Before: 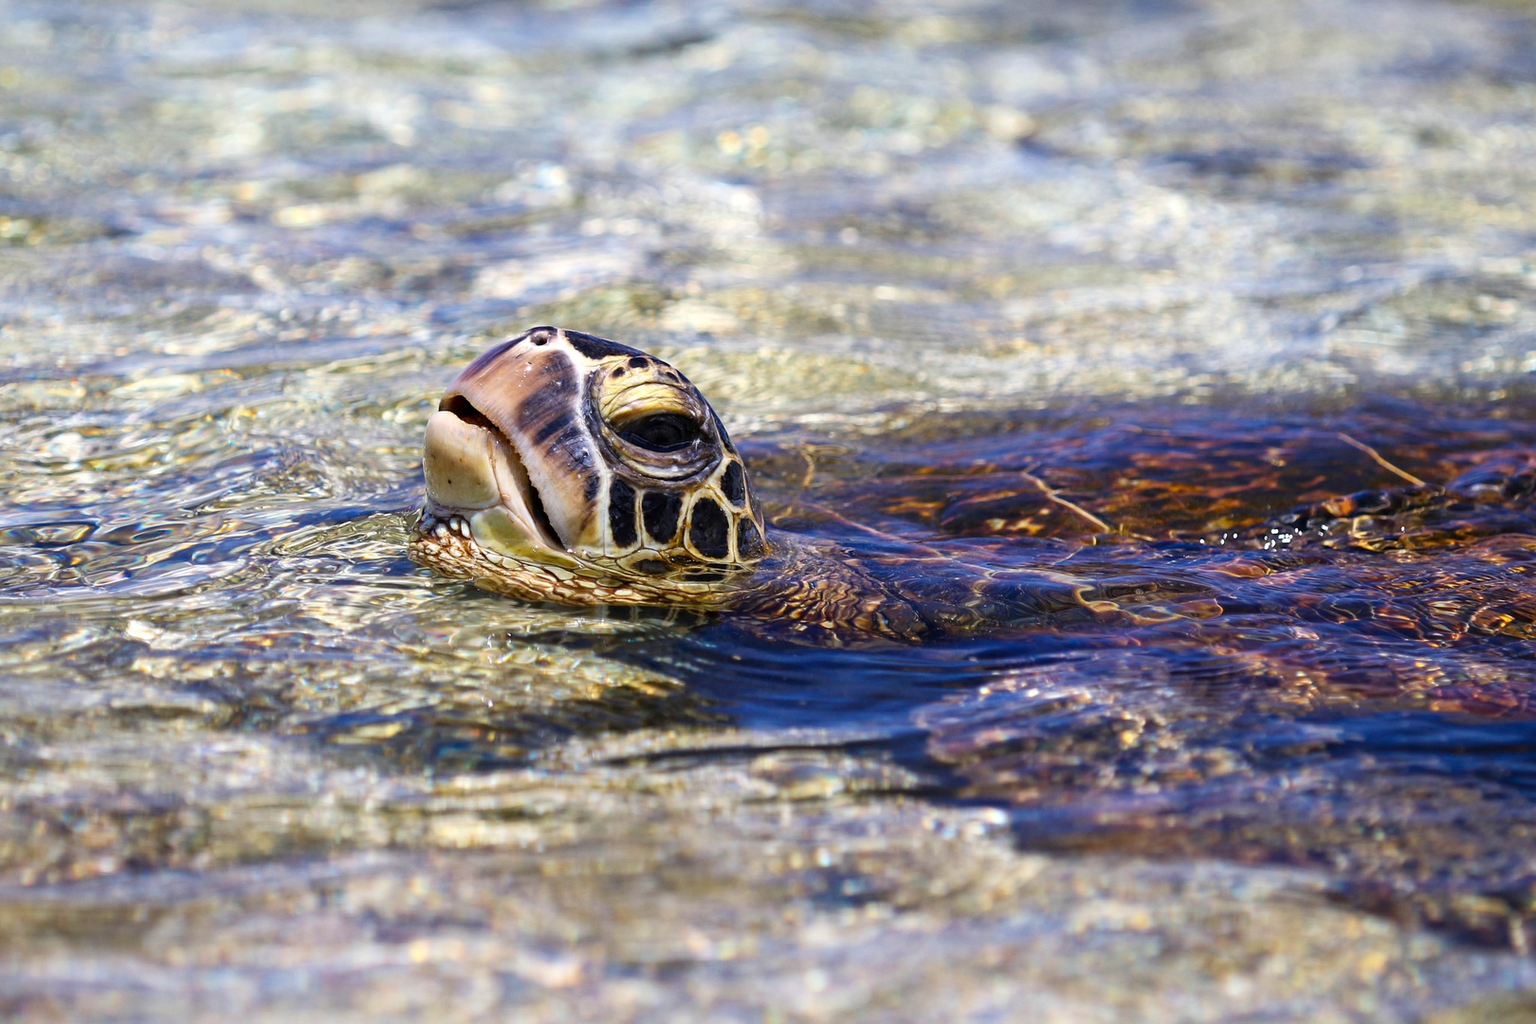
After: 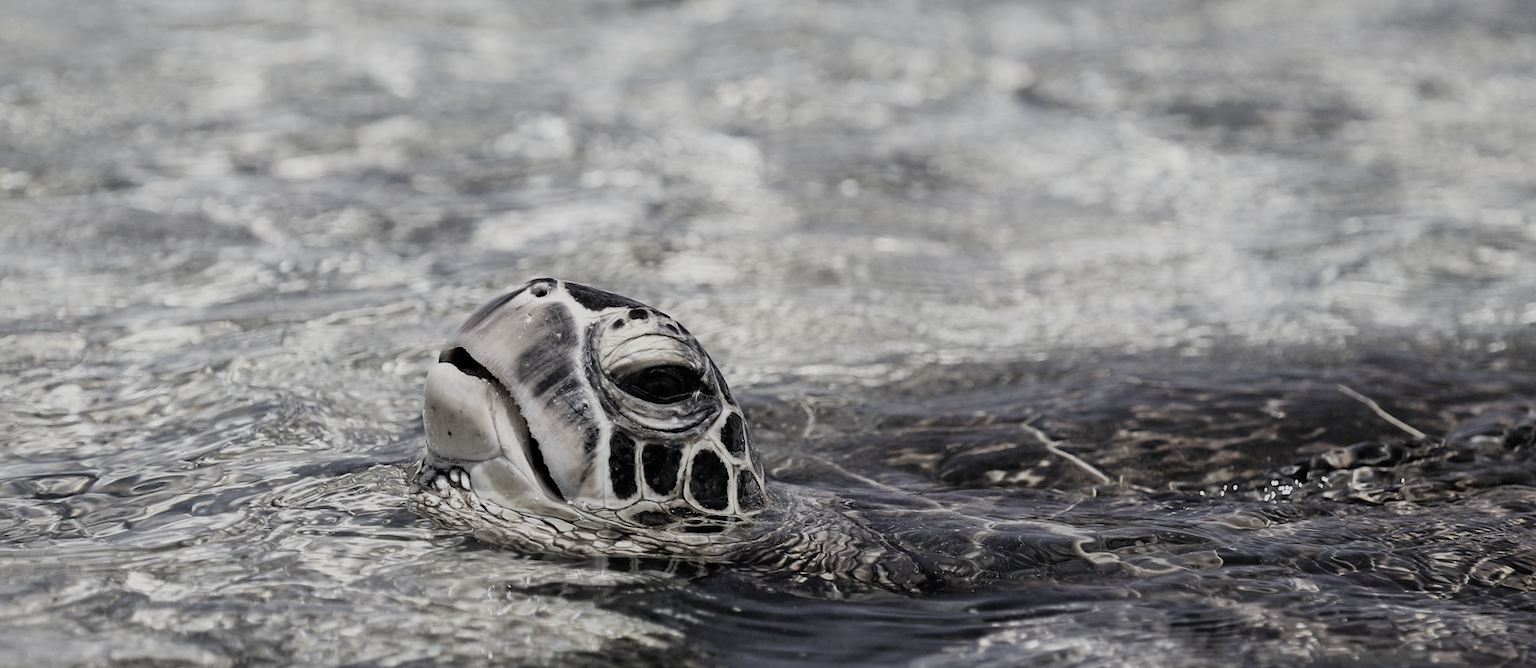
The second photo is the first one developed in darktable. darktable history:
filmic rgb: black relative exposure -8.03 EV, white relative exposure 4.04 EV, threshold 3 EV, hardness 4.15, enable highlight reconstruction true
shadows and highlights: shadows 30.1
color correction: highlights b* 0.012, saturation 0.141
color zones: curves: ch0 [(0.068, 0.464) (0.25, 0.5) (0.48, 0.508) (0.75, 0.536) (0.886, 0.476) (0.967, 0.456)]; ch1 [(0.066, 0.456) (0.25, 0.5) (0.616, 0.508) (0.746, 0.56) (0.934, 0.444)]
exposure: black level correction -0.001, exposure 0.079 EV, compensate highlight preservation false
crop and rotate: top 4.803%, bottom 29.872%
